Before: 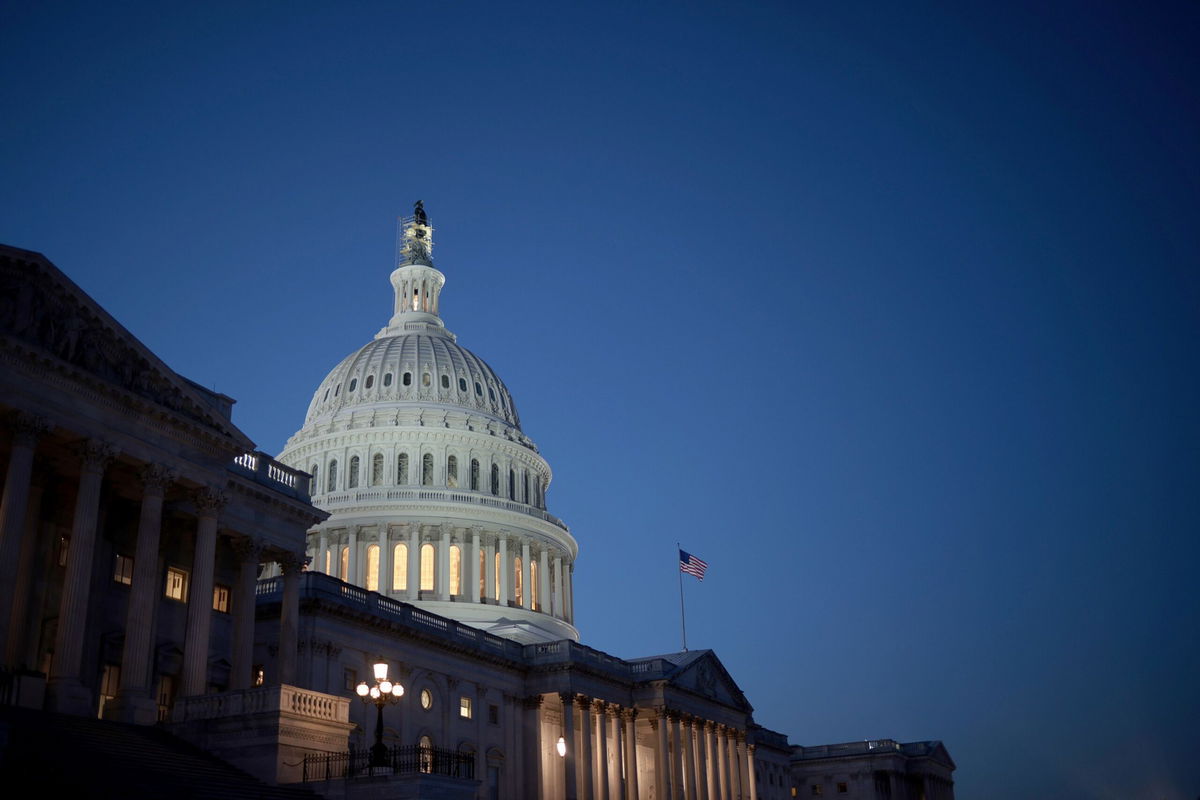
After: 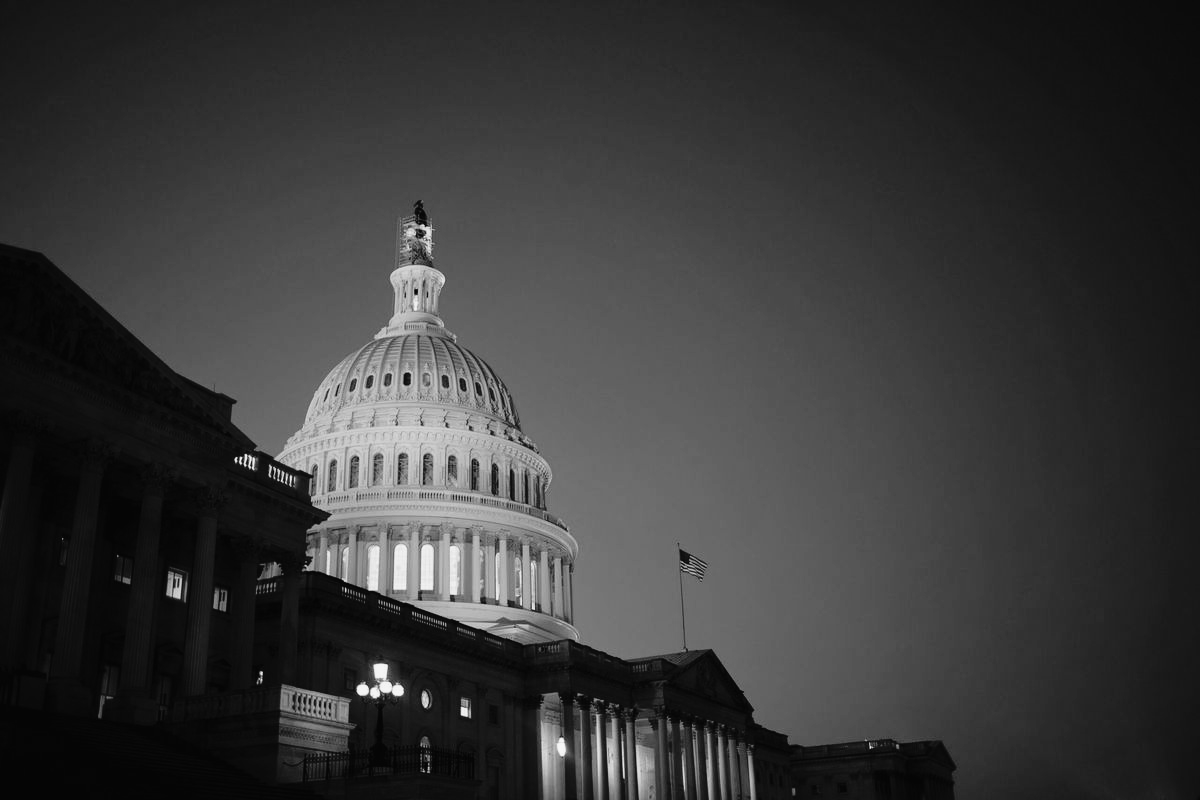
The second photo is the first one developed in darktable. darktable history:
base curve: curves: ch0 [(0, 0) (0.303, 0.277) (1, 1)]
tone curve: curves: ch0 [(0, 0.014) (0.17, 0.099) (0.392, 0.438) (0.725, 0.828) (0.872, 0.918) (1, 0.981)]; ch1 [(0, 0) (0.402, 0.36) (0.488, 0.466) (0.5, 0.499) (0.515, 0.515) (0.574, 0.595) (0.619, 0.65) (0.701, 0.725) (1, 1)]; ch2 [(0, 0) (0.432, 0.422) (0.486, 0.49) (0.503, 0.503) (0.523, 0.554) (0.562, 0.606) (0.644, 0.694) (0.717, 0.753) (1, 0.991)], color space Lab, independent channels
monochrome: a -6.99, b 35.61, size 1.4
